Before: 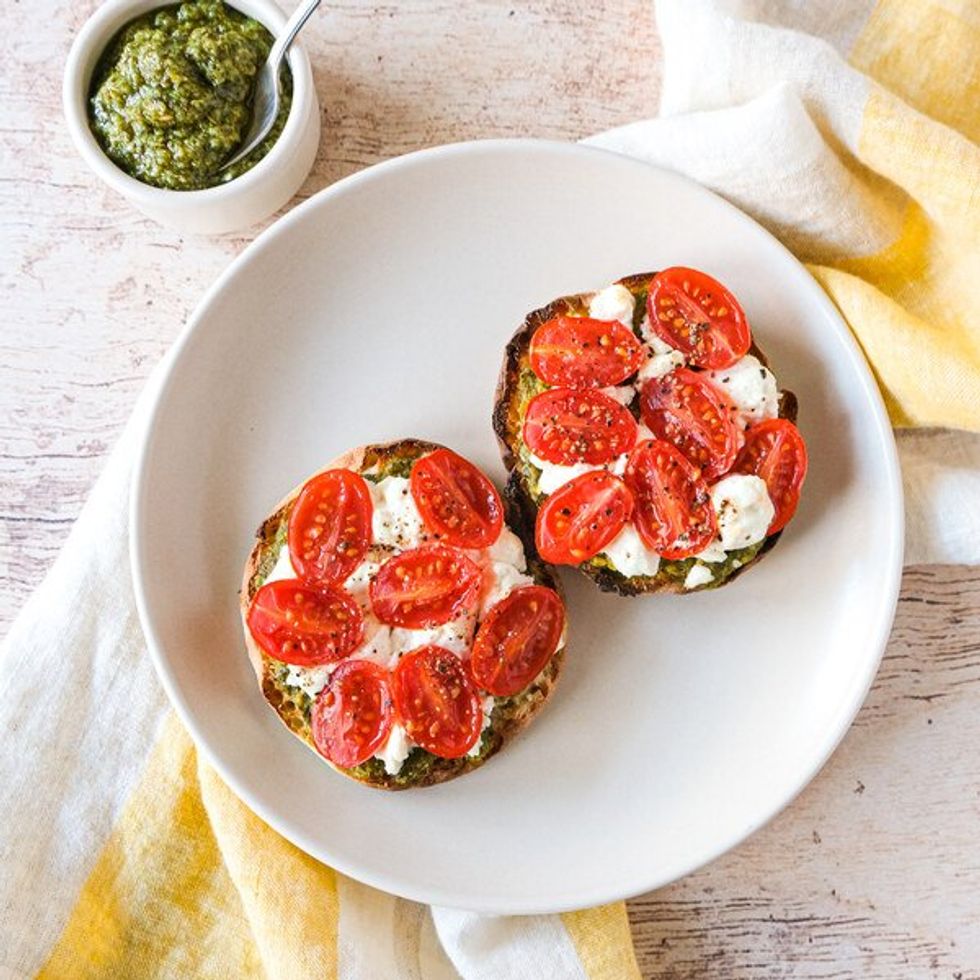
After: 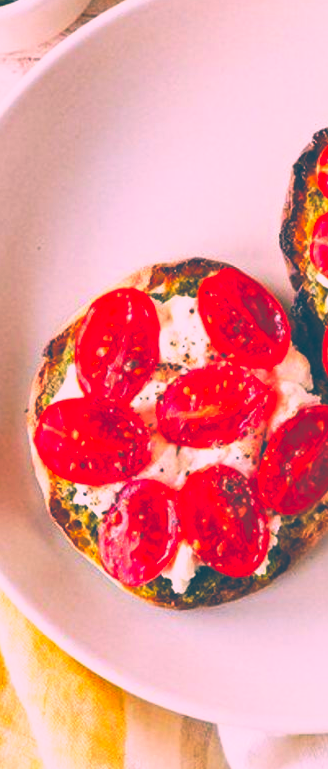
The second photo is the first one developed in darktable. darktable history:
rgb curve: curves: ch0 [(0, 0.186) (0.314, 0.284) (0.775, 0.708) (1, 1)], compensate middle gray true, preserve colors none
base curve: curves: ch0 [(0, 0) (0.088, 0.125) (0.176, 0.251) (0.354, 0.501) (0.613, 0.749) (1, 0.877)], preserve colors none
color correction: highlights a* 17.03, highlights b* 0.205, shadows a* -15.38, shadows b* -14.56, saturation 1.5
crop and rotate: left 21.77%, top 18.528%, right 44.676%, bottom 2.997%
